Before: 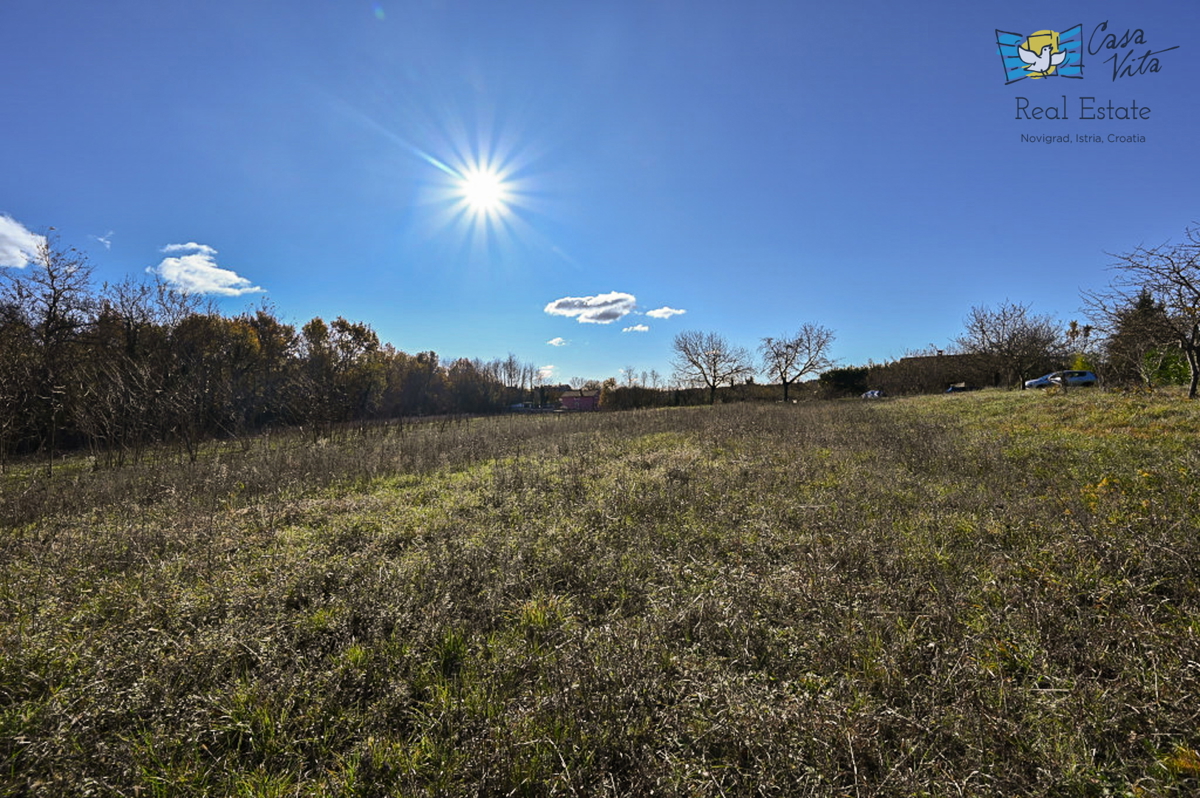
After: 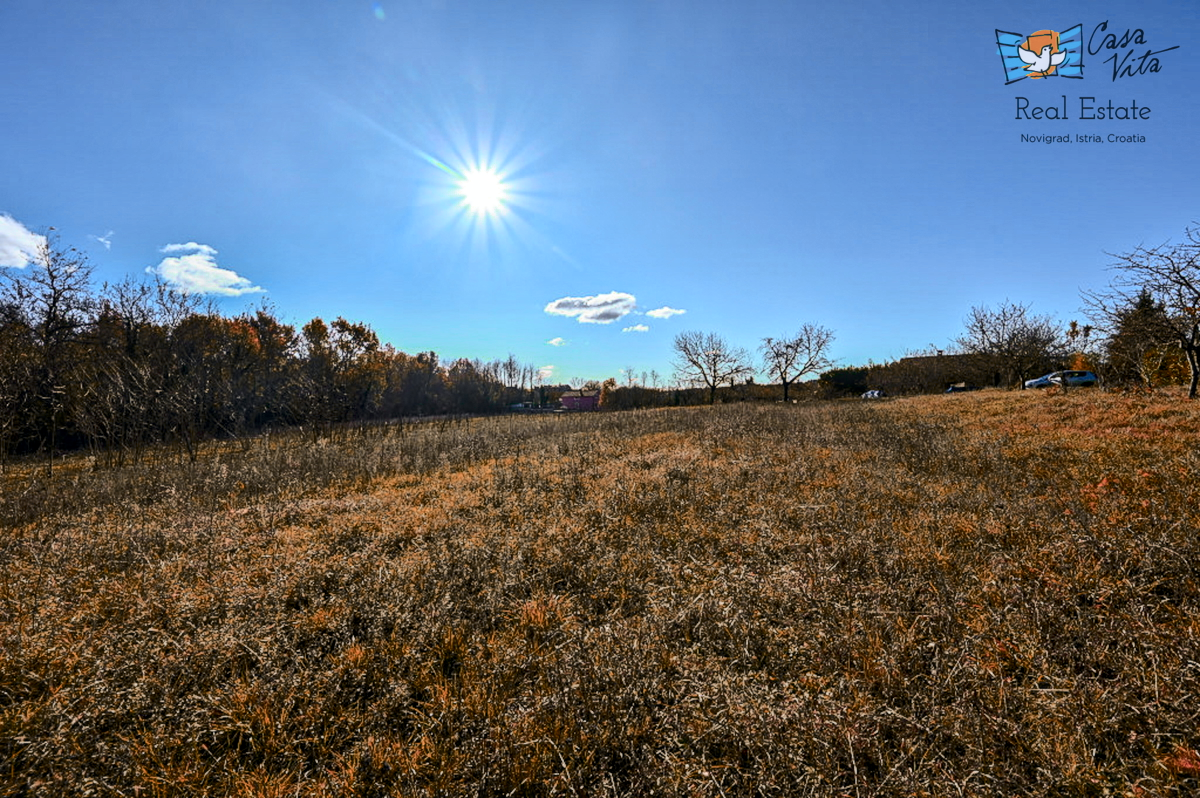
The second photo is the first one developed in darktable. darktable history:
tone curve: curves: ch0 [(0, 0.012) (0.052, 0.04) (0.107, 0.086) (0.276, 0.265) (0.461, 0.531) (0.718, 0.79) (0.921, 0.909) (0.999, 0.951)]; ch1 [(0, 0) (0.339, 0.298) (0.402, 0.363) (0.444, 0.415) (0.485, 0.469) (0.494, 0.493) (0.504, 0.501) (0.525, 0.534) (0.555, 0.587) (0.594, 0.647) (1, 1)]; ch2 [(0, 0) (0.48, 0.48) (0.504, 0.5) (0.535, 0.557) (0.581, 0.623) (0.649, 0.683) (0.824, 0.815) (1, 1)], color space Lab, independent channels, preserve colors none
color zones: curves: ch0 [(0.006, 0.385) (0.143, 0.563) (0.243, 0.321) (0.352, 0.464) (0.516, 0.456) (0.625, 0.5) (0.75, 0.5) (0.875, 0.5)]; ch1 [(0, 0.5) (0.134, 0.504) (0.246, 0.463) (0.421, 0.515) (0.5, 0.56) (0.625, 0.5) (0.75, 0.5) (0.875, 0.5)]; ch2 [(0, 0.5) (0.131, 0.426) (0.307, 0.289) (0.38, 0.188) (0.513, 0.216) (0.625, 0.548) (0.75, 0.468) (0.838, 0.396) (0.971, 0.311)]
local contrast: detail 130%
